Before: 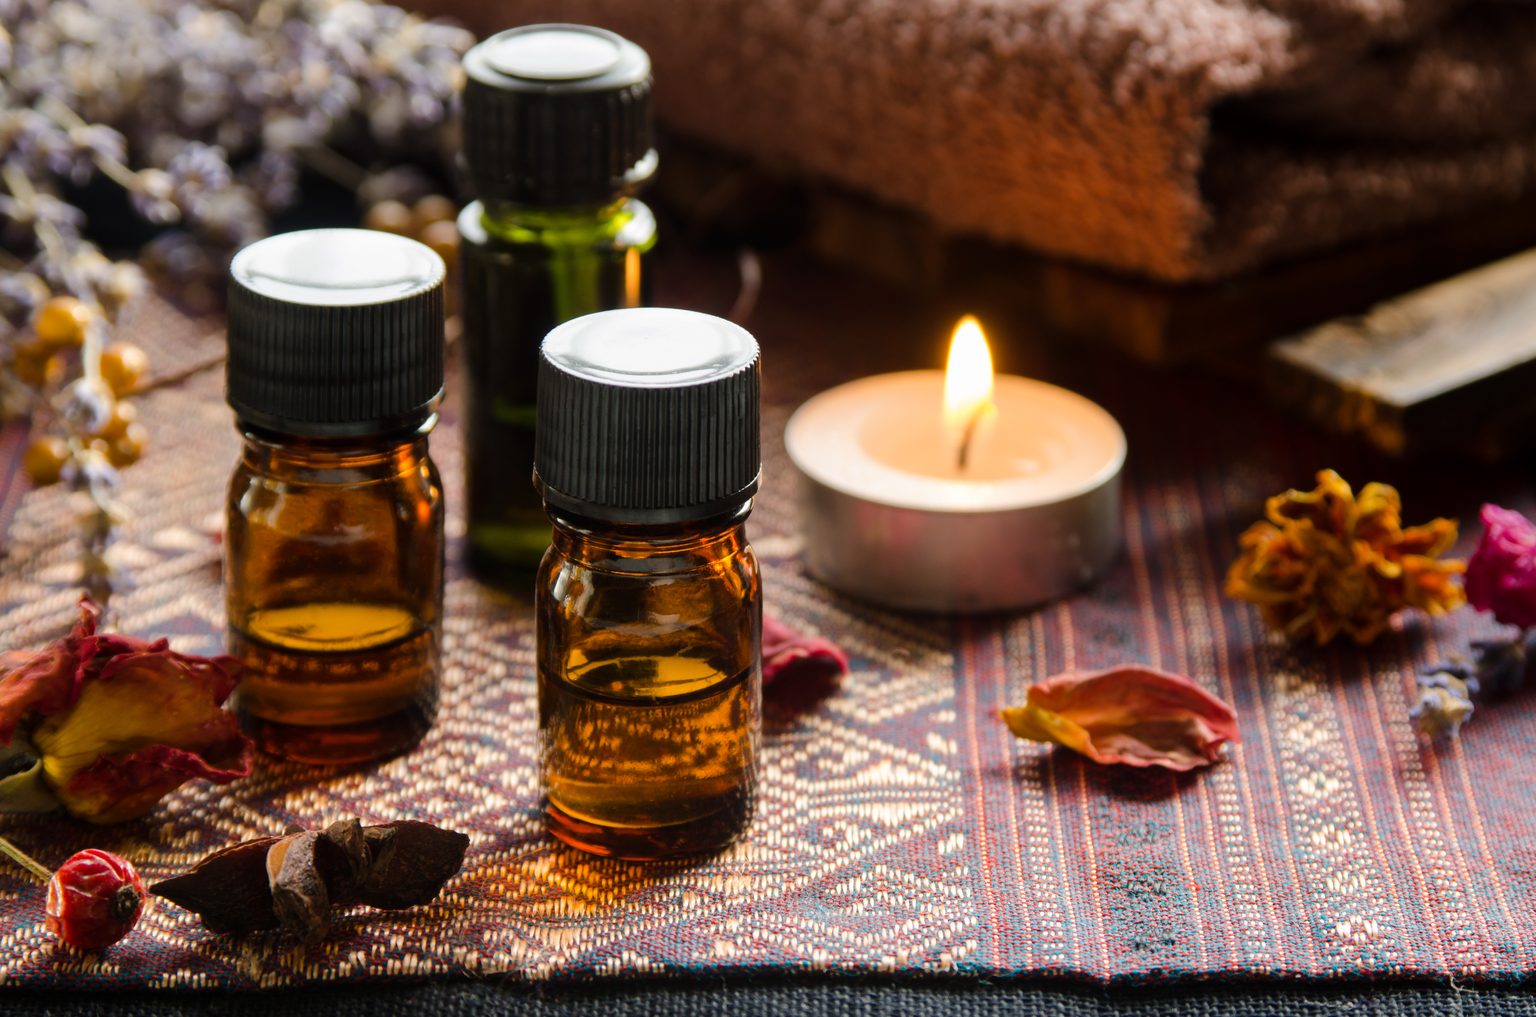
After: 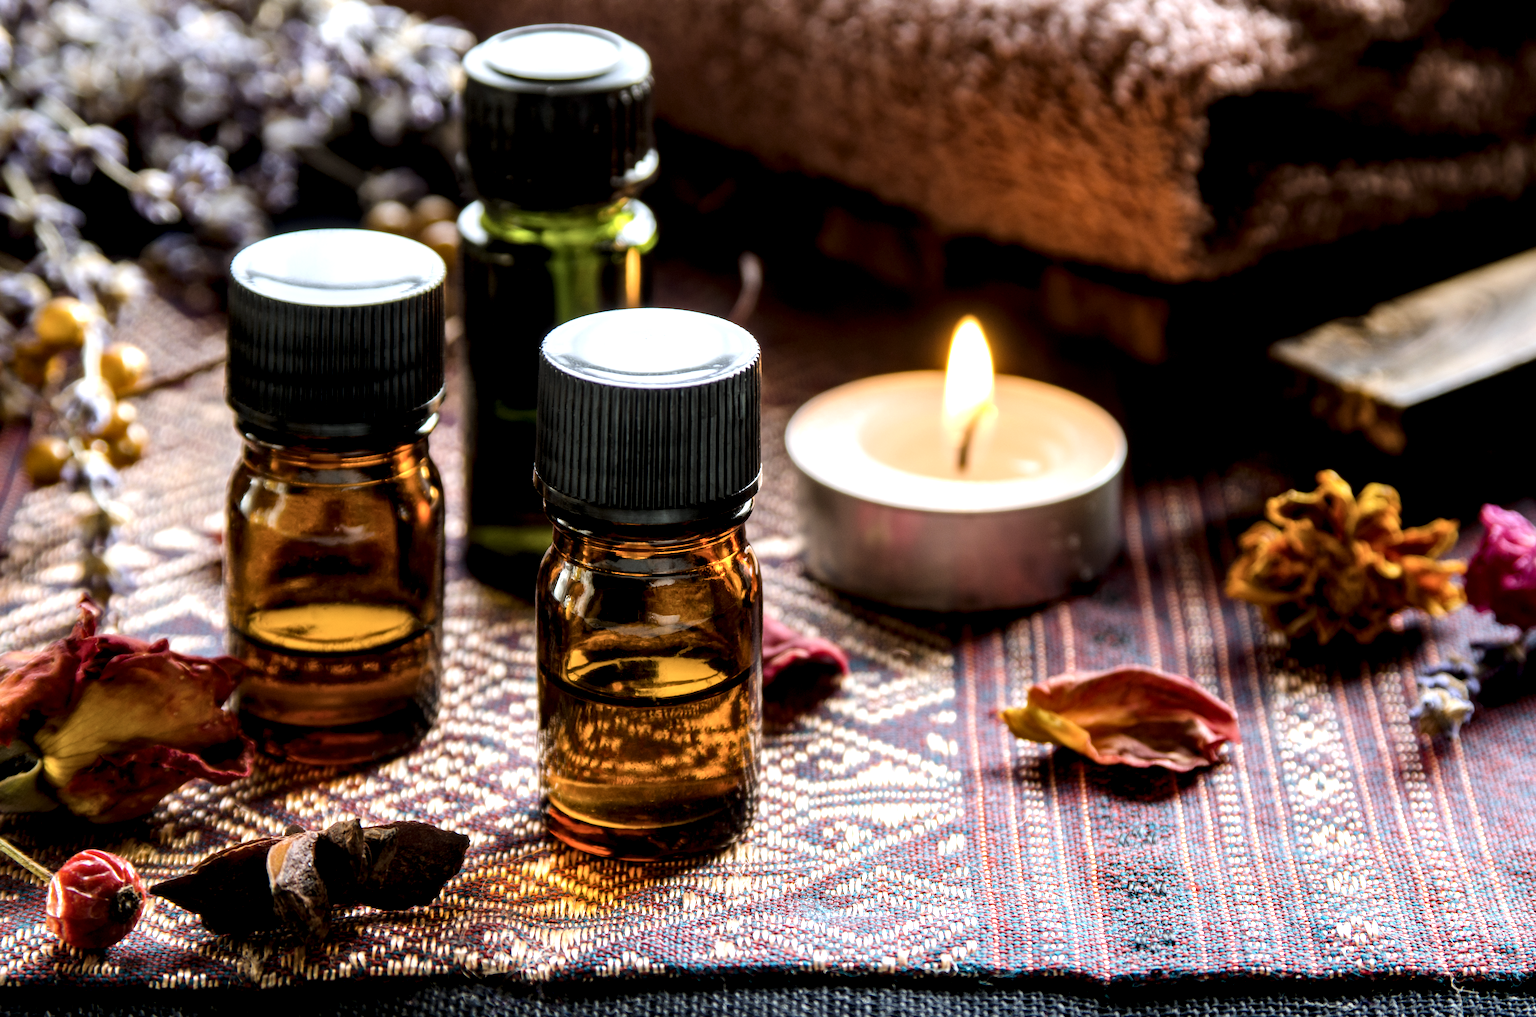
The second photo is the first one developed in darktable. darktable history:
local contrast: highlights 80%, shadows 57%, detail 175%, midtone range 0.602
exposure: compensate highlight preservation false
white balance: red 0.954, blue 1.079
tone equalizer: on, module defaults
